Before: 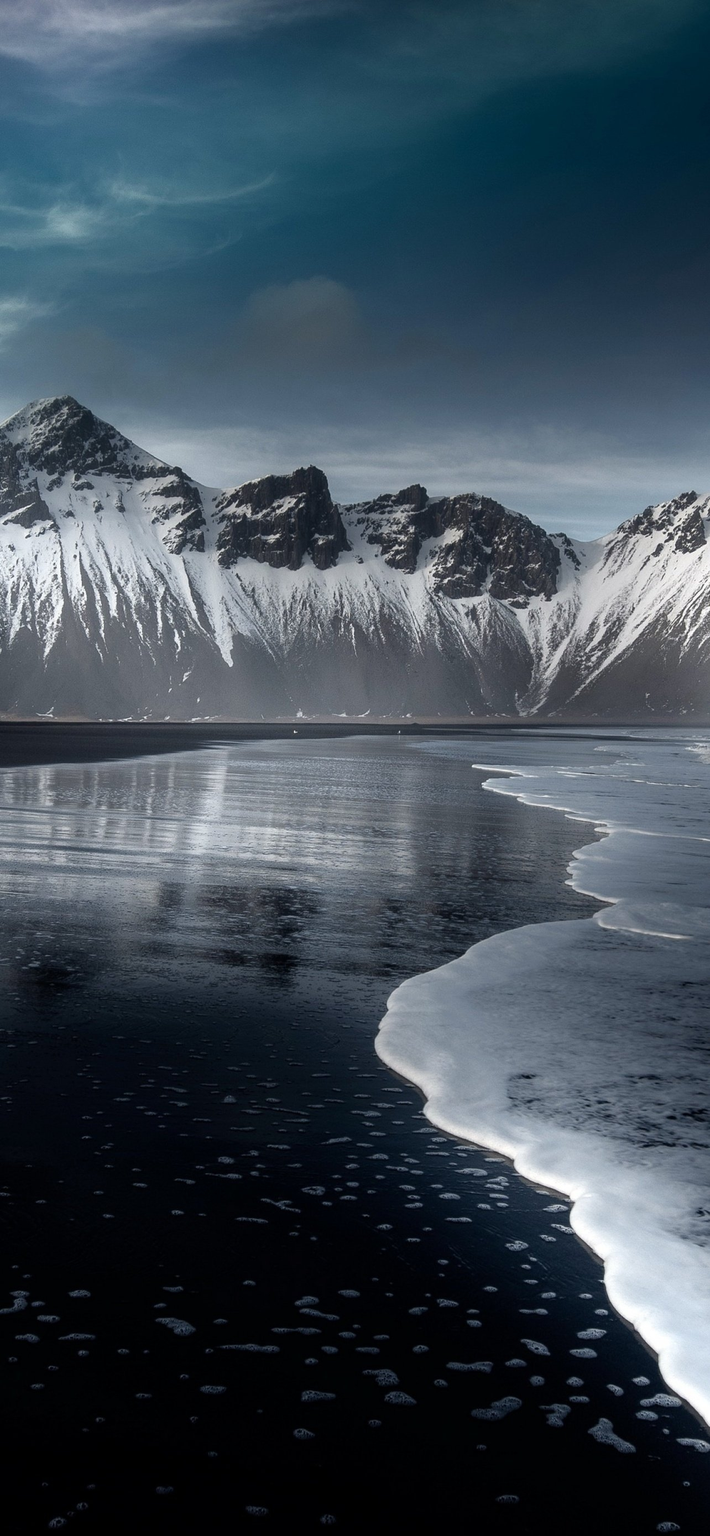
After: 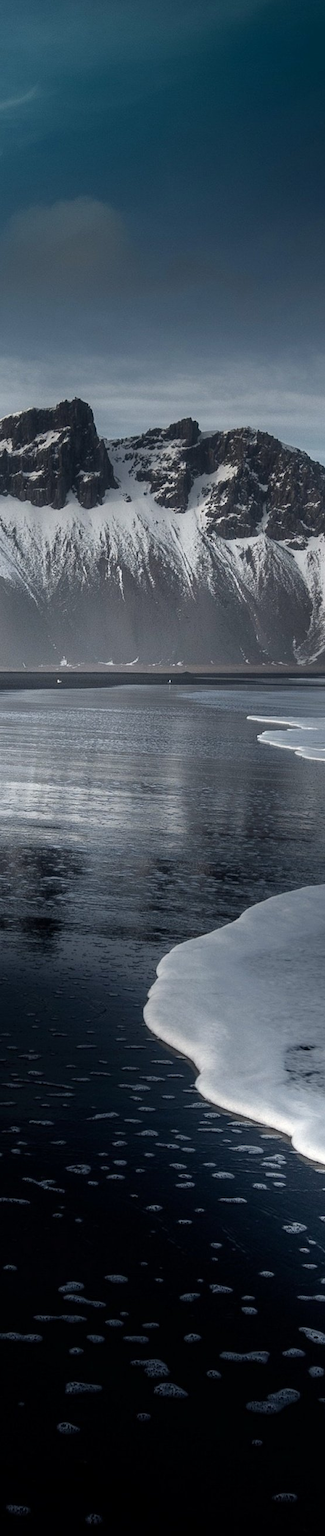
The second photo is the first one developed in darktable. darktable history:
crop: left 33.807%, top 6.005%, right 22.979%
